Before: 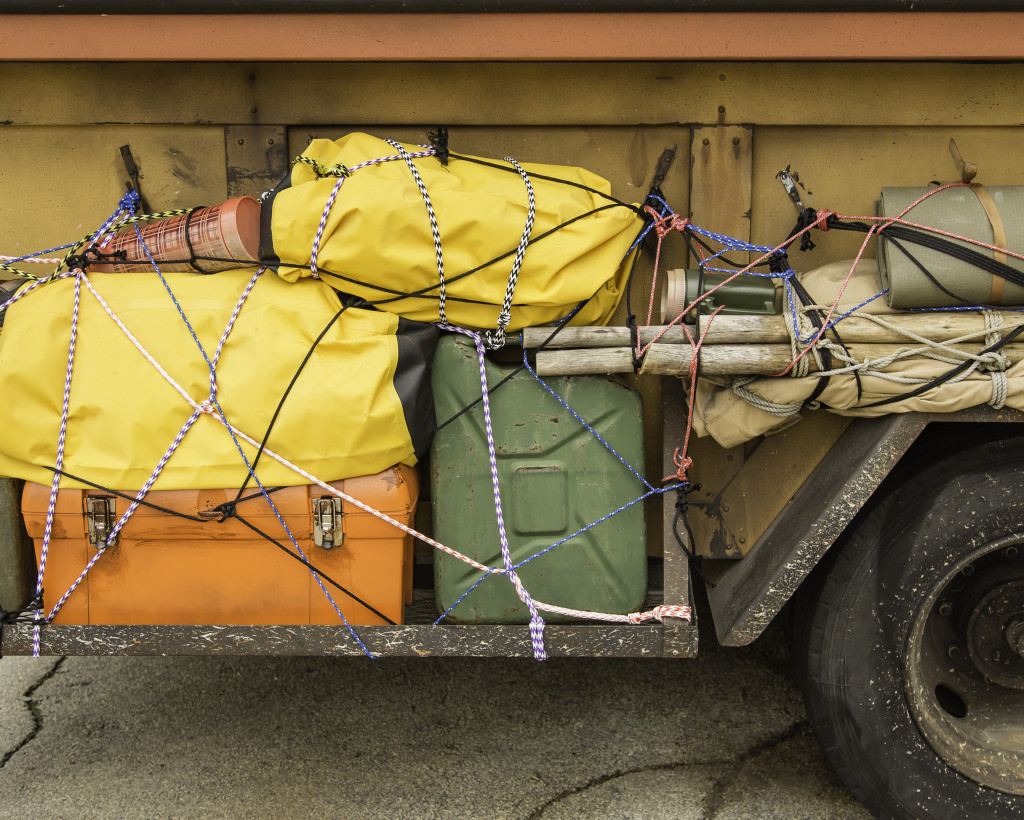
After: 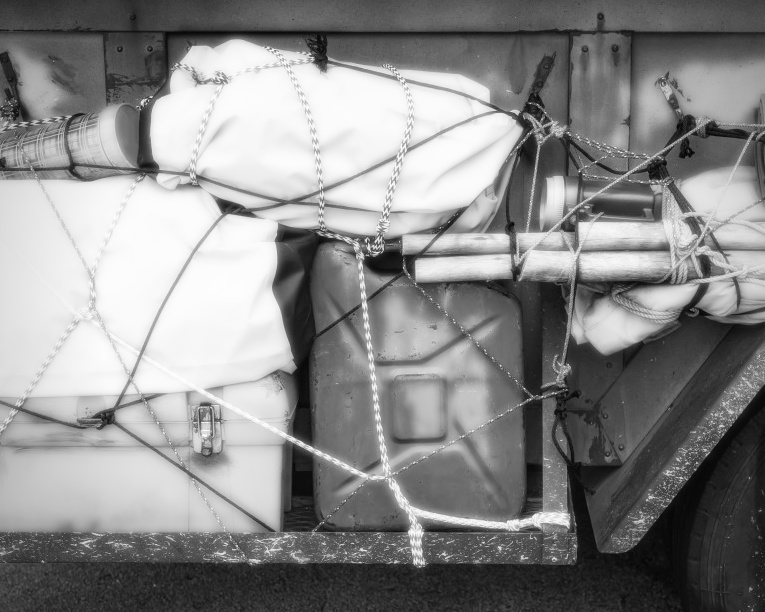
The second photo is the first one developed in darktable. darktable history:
vignetting: fall-off start 74.49%, fall-off radius 65.9%, brightness -0.628, saturation -0.68
exposure: compensate highlight preservation false
tone equalizer: on, module defaults
bloom: size 0%, threshold 54.82%, strength 8.31%
monochrome: a 32, b 64, size 2.3
crop and rotate: left 11.831%, top 11.346%, right 13.429%, bottom 13.899%
